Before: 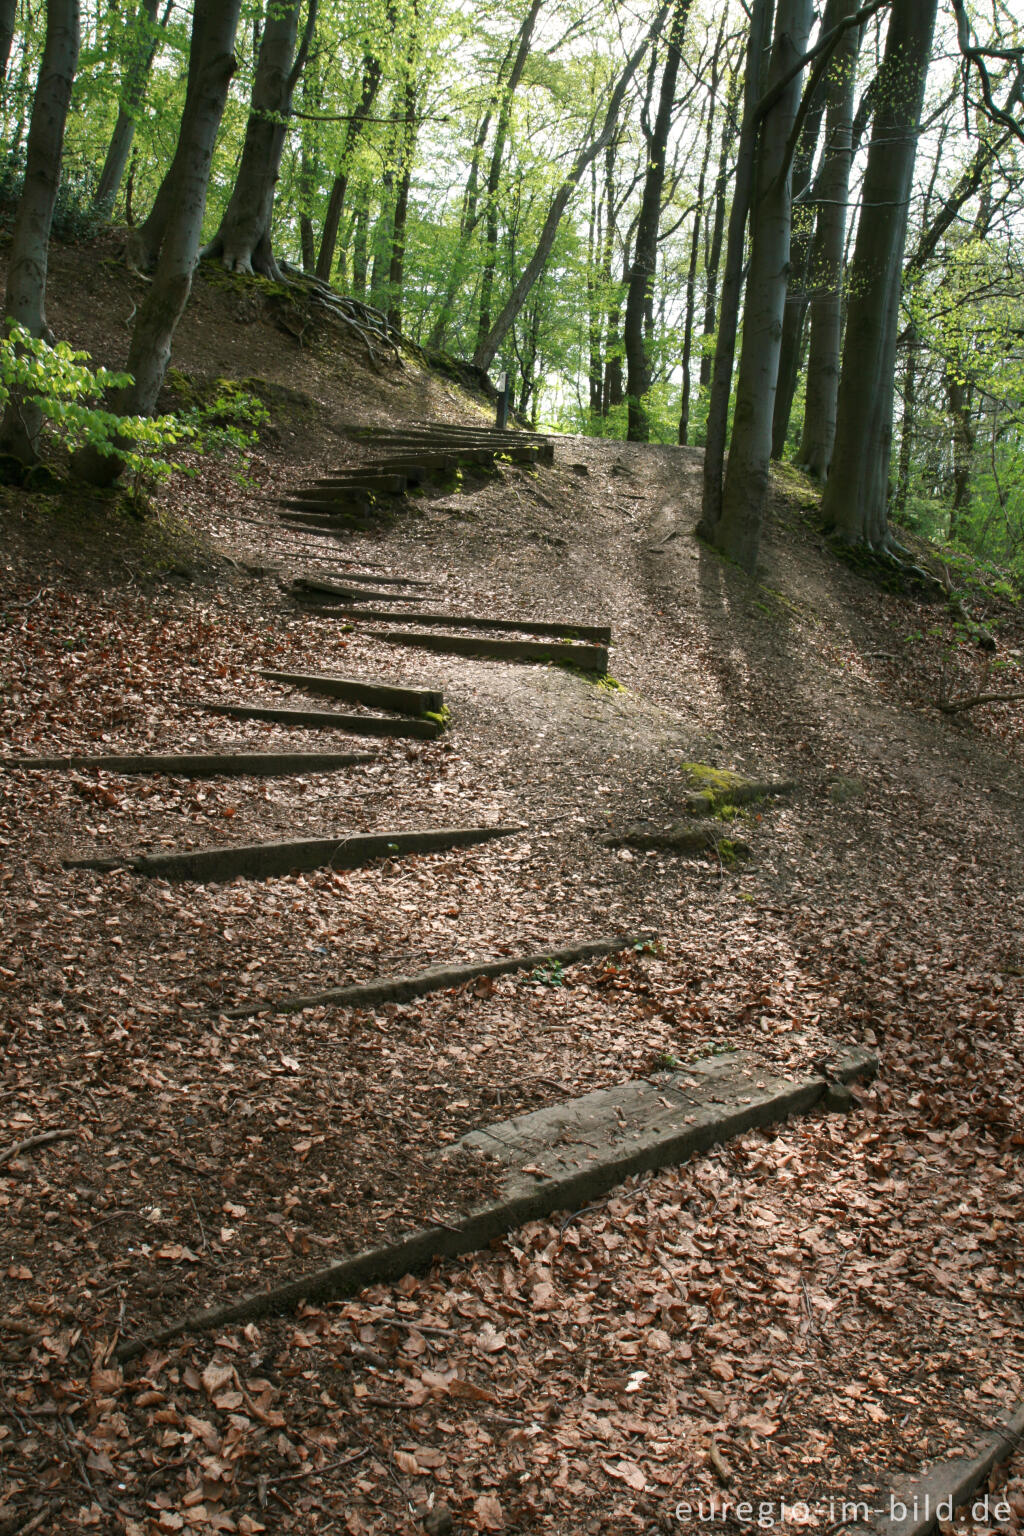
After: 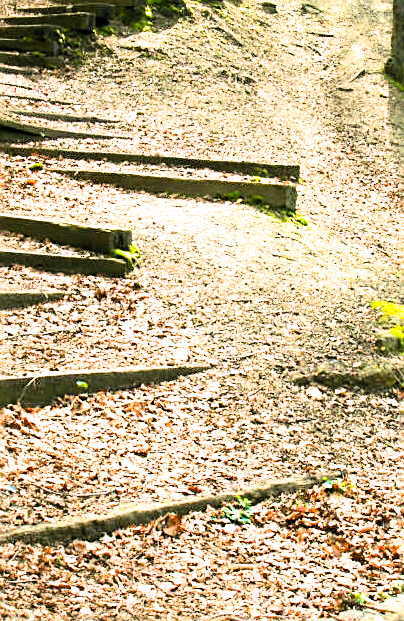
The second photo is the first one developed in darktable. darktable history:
filmic rgb: middle gray luminance 9.88%, black relative exposure -8.58 EV, white relative exposure 3.34 EV, target black luminance 0%, hardness 5.2, latitude 44.68%, contrast 1.302, highlights saturation mix 4.51%, shadows ↔ highlights balance 24.78%, iterations of high-quality reconstruction 0
sharpen: on, module defaults
exposure: exposure 1.99 EV, compensate highlight preservation false
color zones: curves: ch1 [(0.25, 0.5) (0.747, 0.71)]
crop: left 30.406%, top 30.104%, right 30.103%, bottom 29.45%
color balance rgb: perceptual saturation grading › global saturation 19.445%, global vibrance 20%
contrast brightness saturation: contrast 0.202, brightness 0.169, saturation 0.223
